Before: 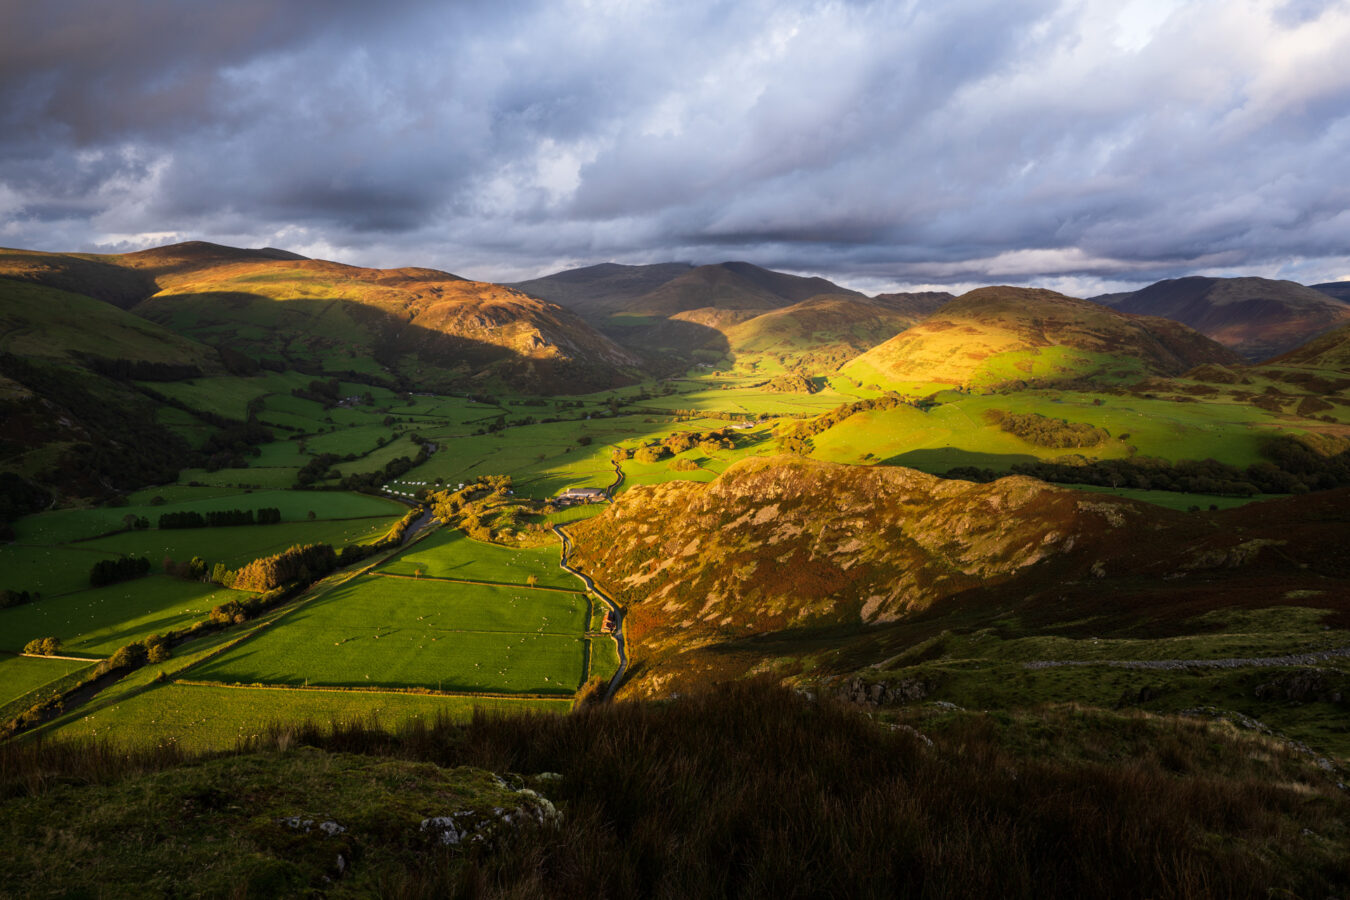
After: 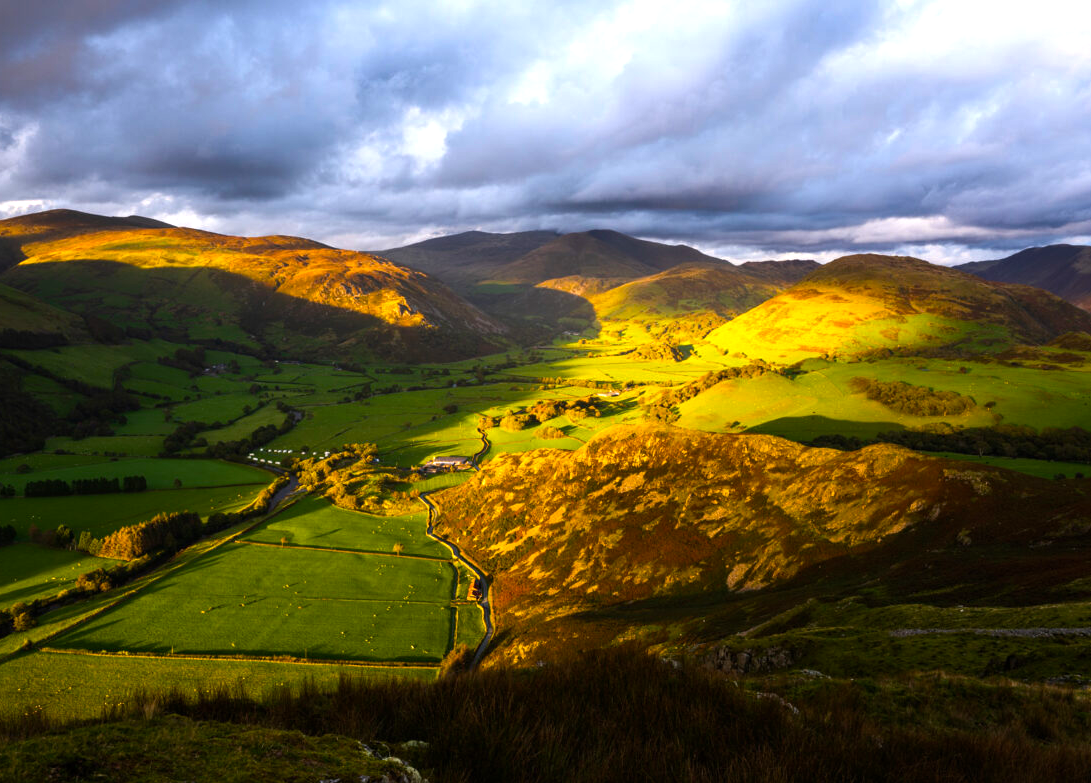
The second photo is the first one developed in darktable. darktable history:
crop: left 9.996%, top 3.658%, right 9.169%, bottom 9.295%
color balance rgb: power › hue 172.64°, shadows fall-off 101.892%, linear chroma grading › global chroma 5.656%, perceptual saturation grading › global saturation 24.983%, perceptual brilliance grading › global brilliance -5.57%, perceptual brilliance grading › highlights 24.652%, perceptual brilliance grading › mid-tones 7.226%, perceptual brilliance grading › shadows -4.611%, mask middle-gray fulcrum 23.119%, global vibrance 14.887%
